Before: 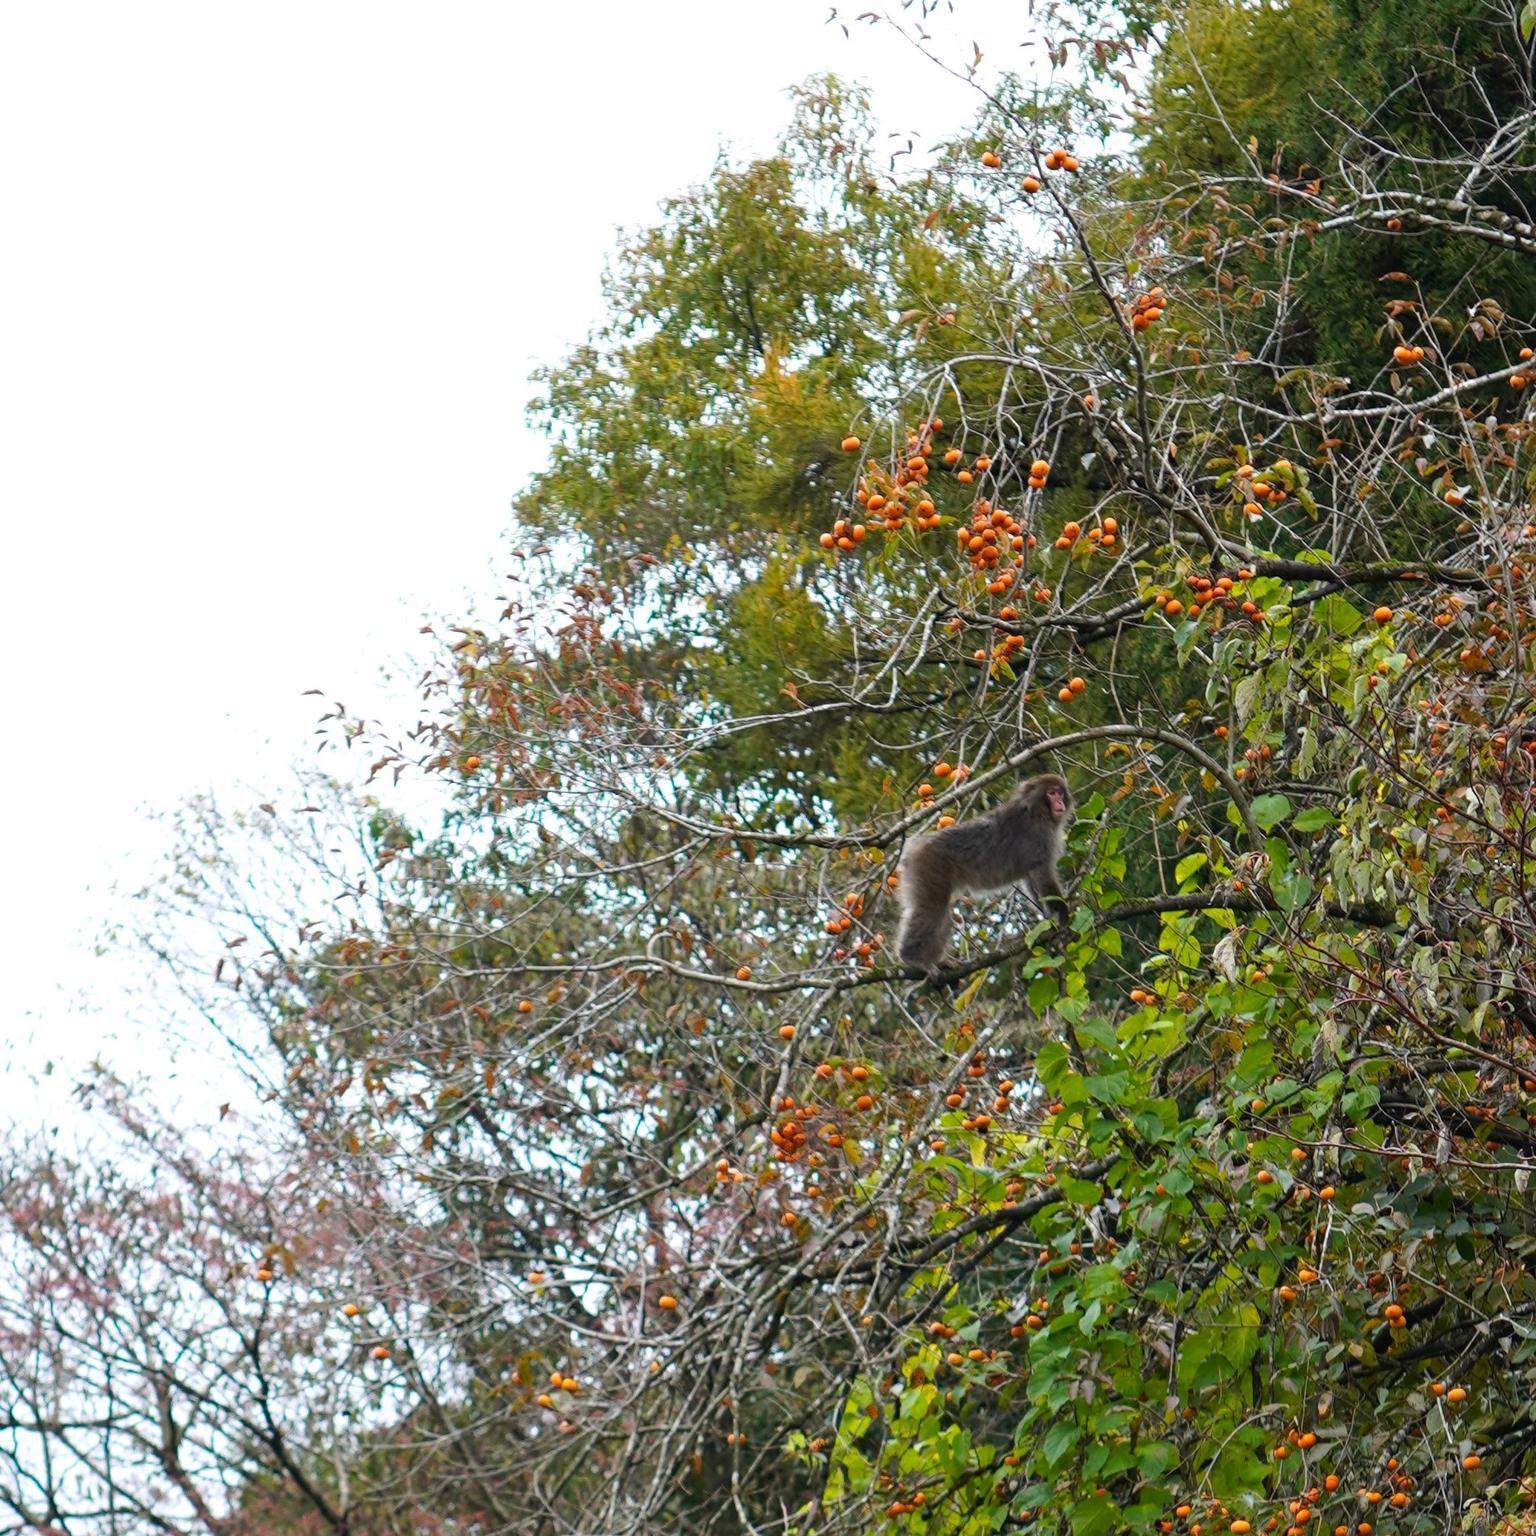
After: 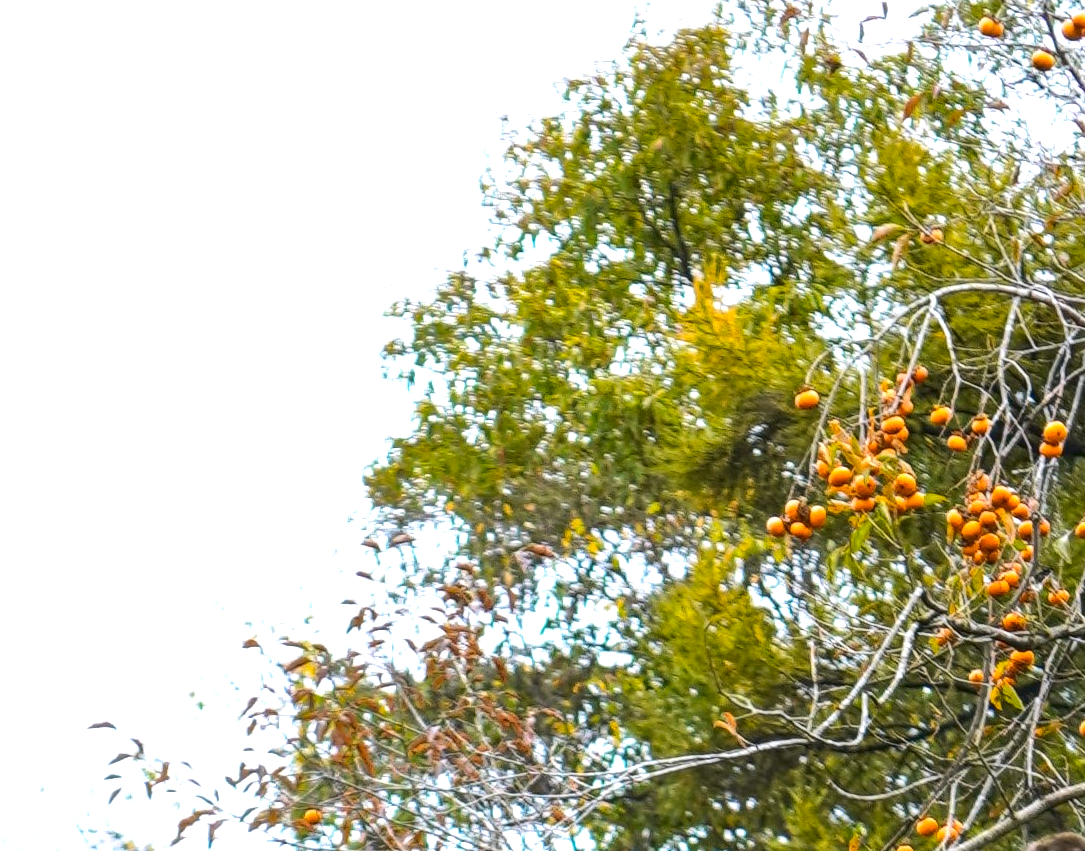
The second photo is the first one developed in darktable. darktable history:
crop: left 15.306%, top 9.065%, right 30.789%, bottom 48.638%
white balance: red 1.004, blue 1.024
local contrast: detail 130%
exposure: black level correction 0, exposure 0.68 EV, compensate exposure bias true, compensate highlight preservation false
shadows and highlights: on, module defaults
tone curve: curves: ch0 [(0, 0.032) (0.181, 0.156) (0.751, 0.829) (1, 1)], color space Lab, linked channels, preserve colors none
color contrast: green-magenta contrast 0.85, blue-yellow contrast 1.25, unbound 0
